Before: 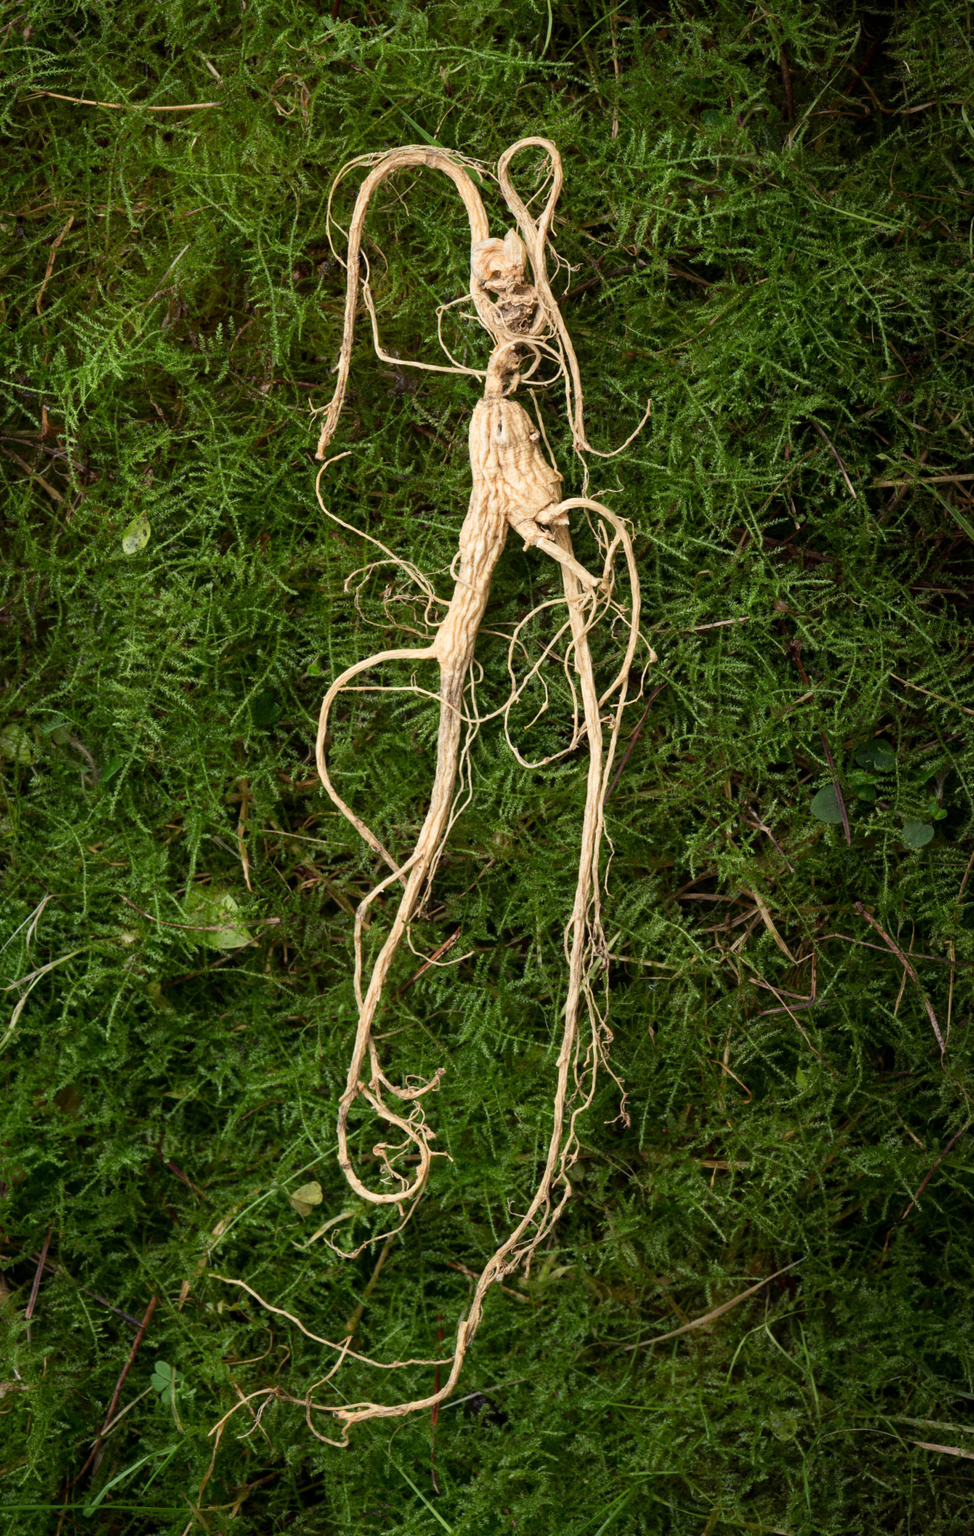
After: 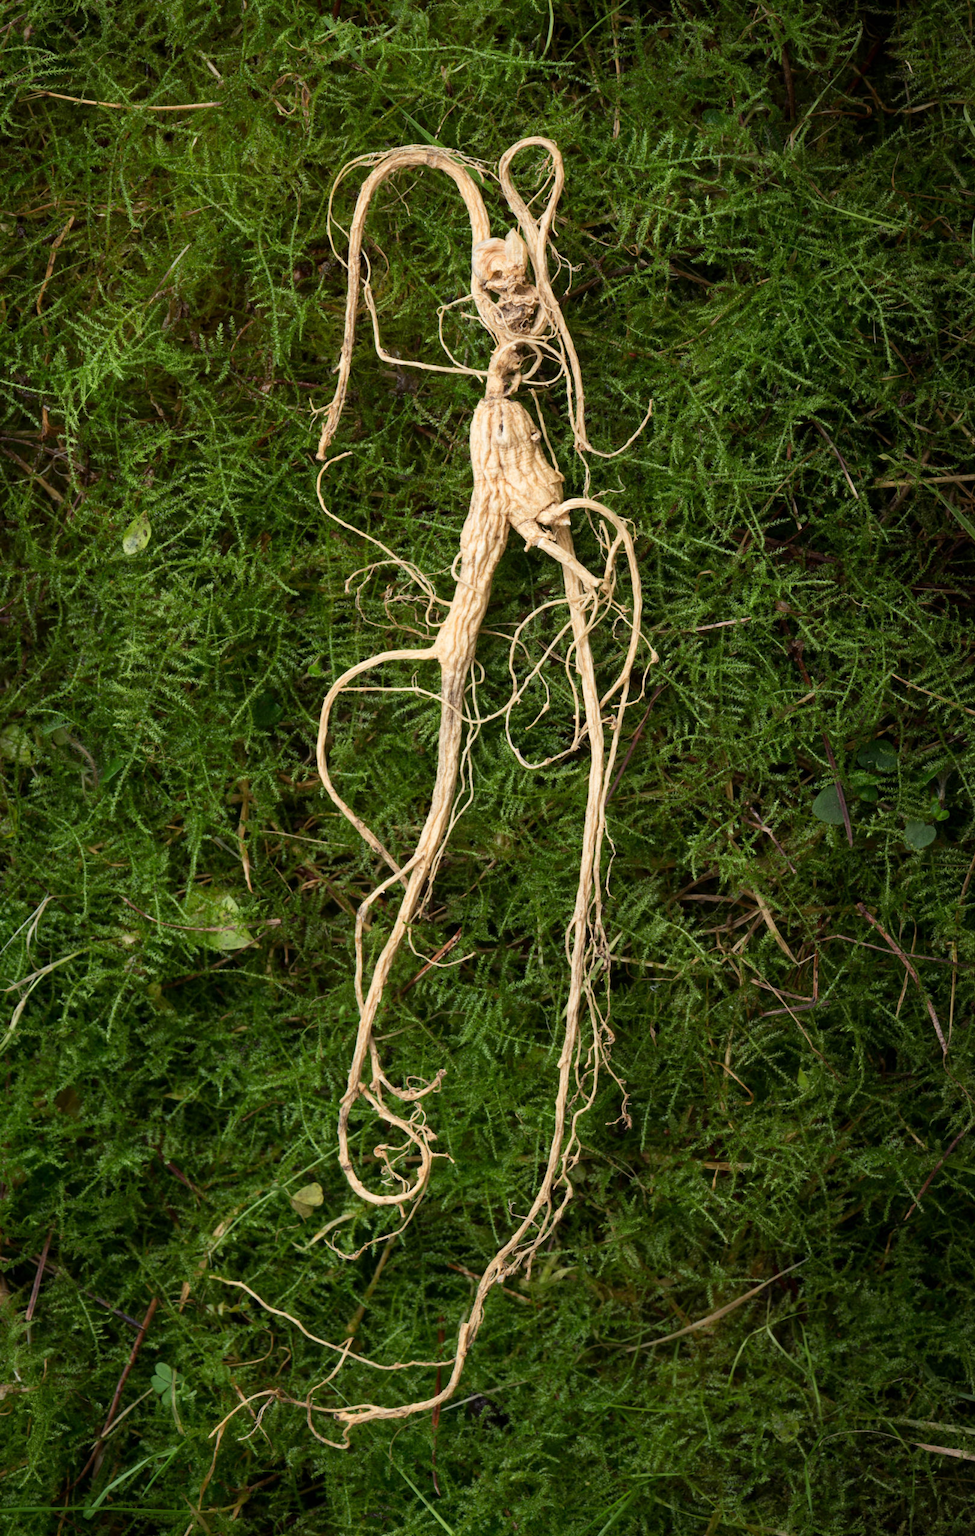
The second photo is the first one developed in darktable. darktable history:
white balance: emerald 1
crop: top 0.05%, bottom 0.098%
